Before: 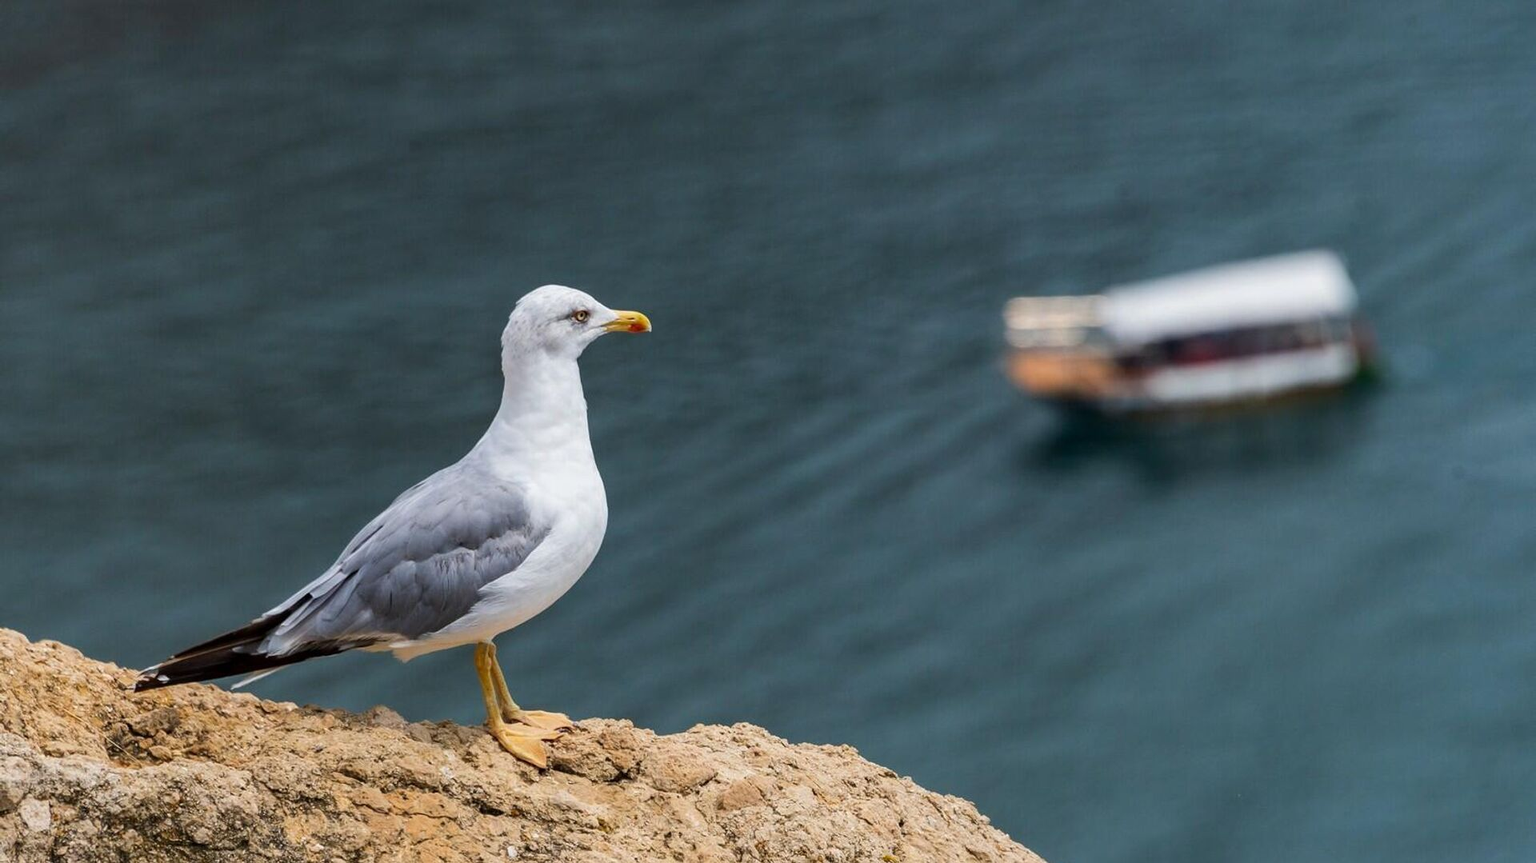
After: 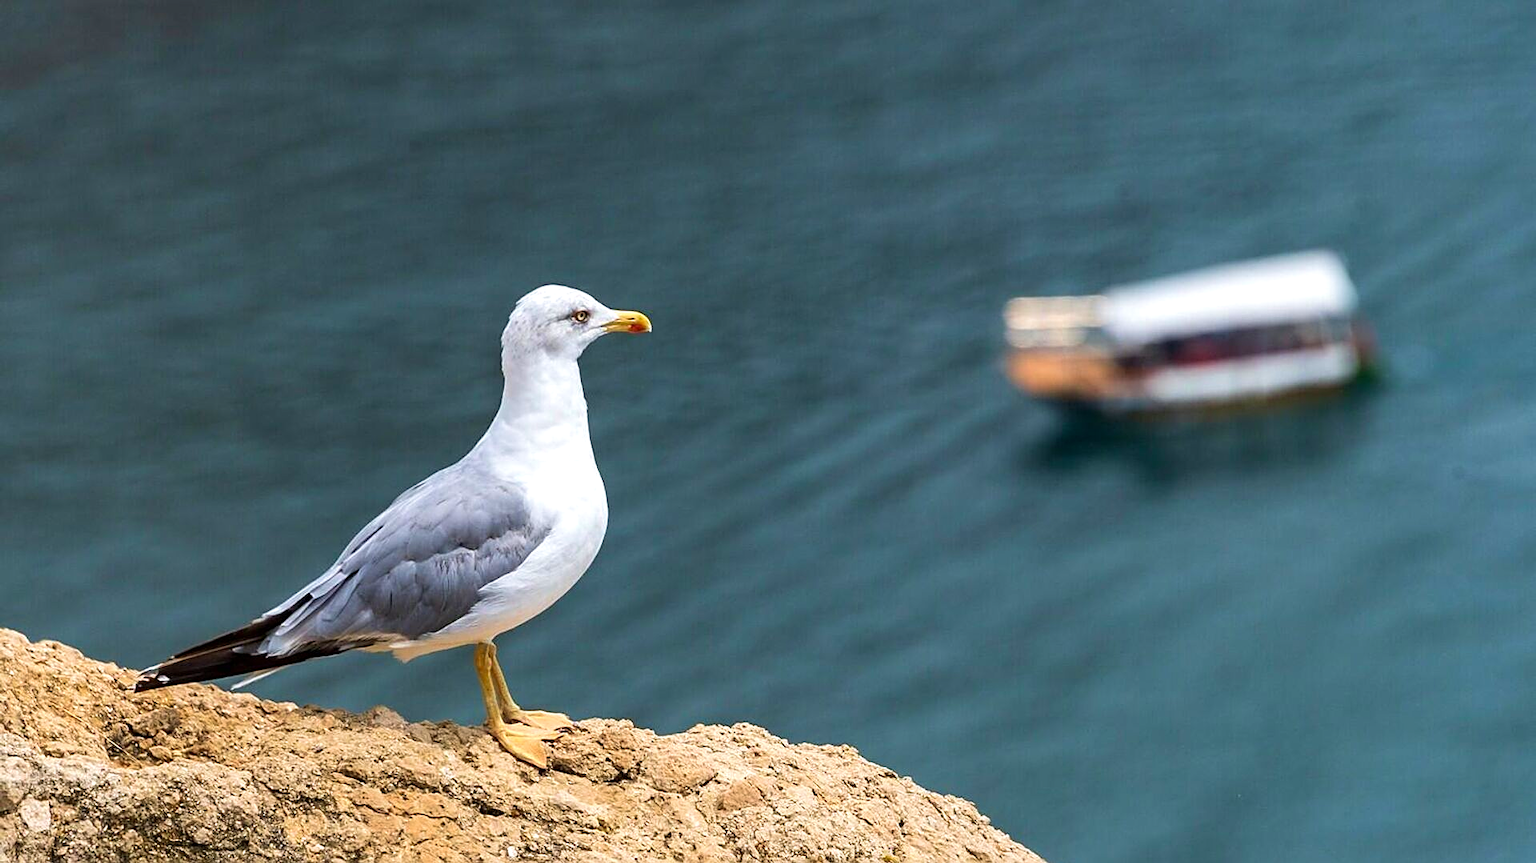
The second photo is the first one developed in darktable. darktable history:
exposure: exposure 0.426 EV, compensate highlight preservation false
sharpen: on, module defaults
velvia: on, module defaults
